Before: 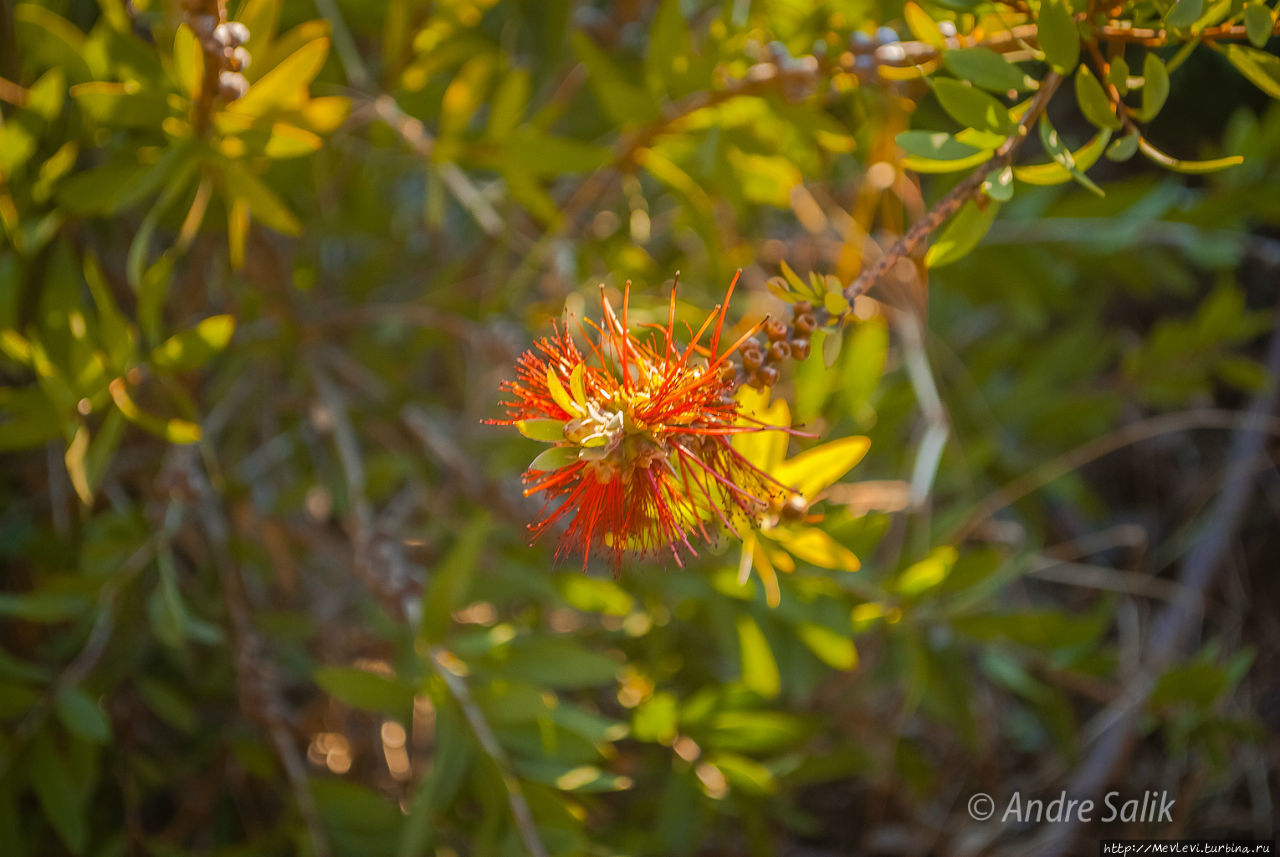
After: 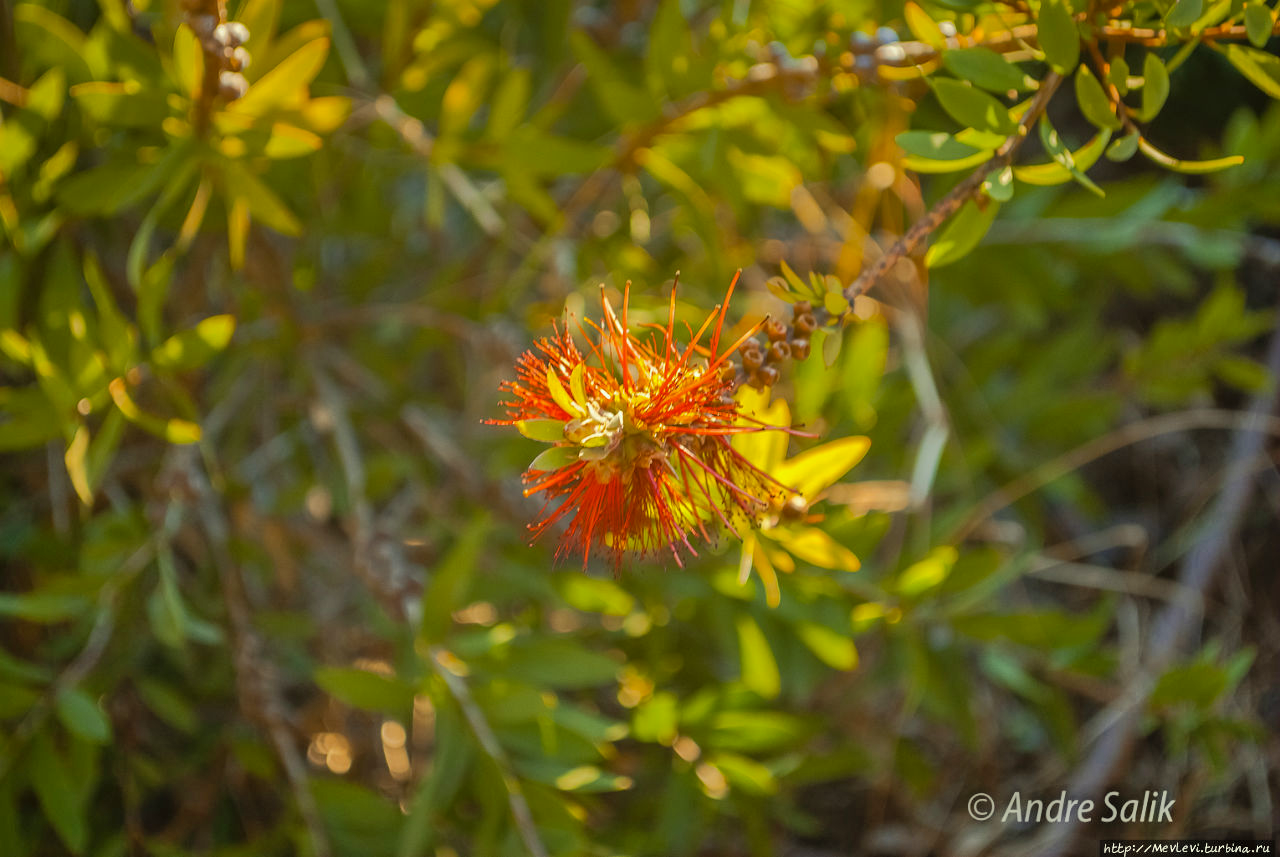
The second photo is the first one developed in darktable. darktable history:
exposure: compensate highlight preservation false
shadows and highlights: soften with gaussian
color correction: highlights a* -5.66, highlights b* 11.2
